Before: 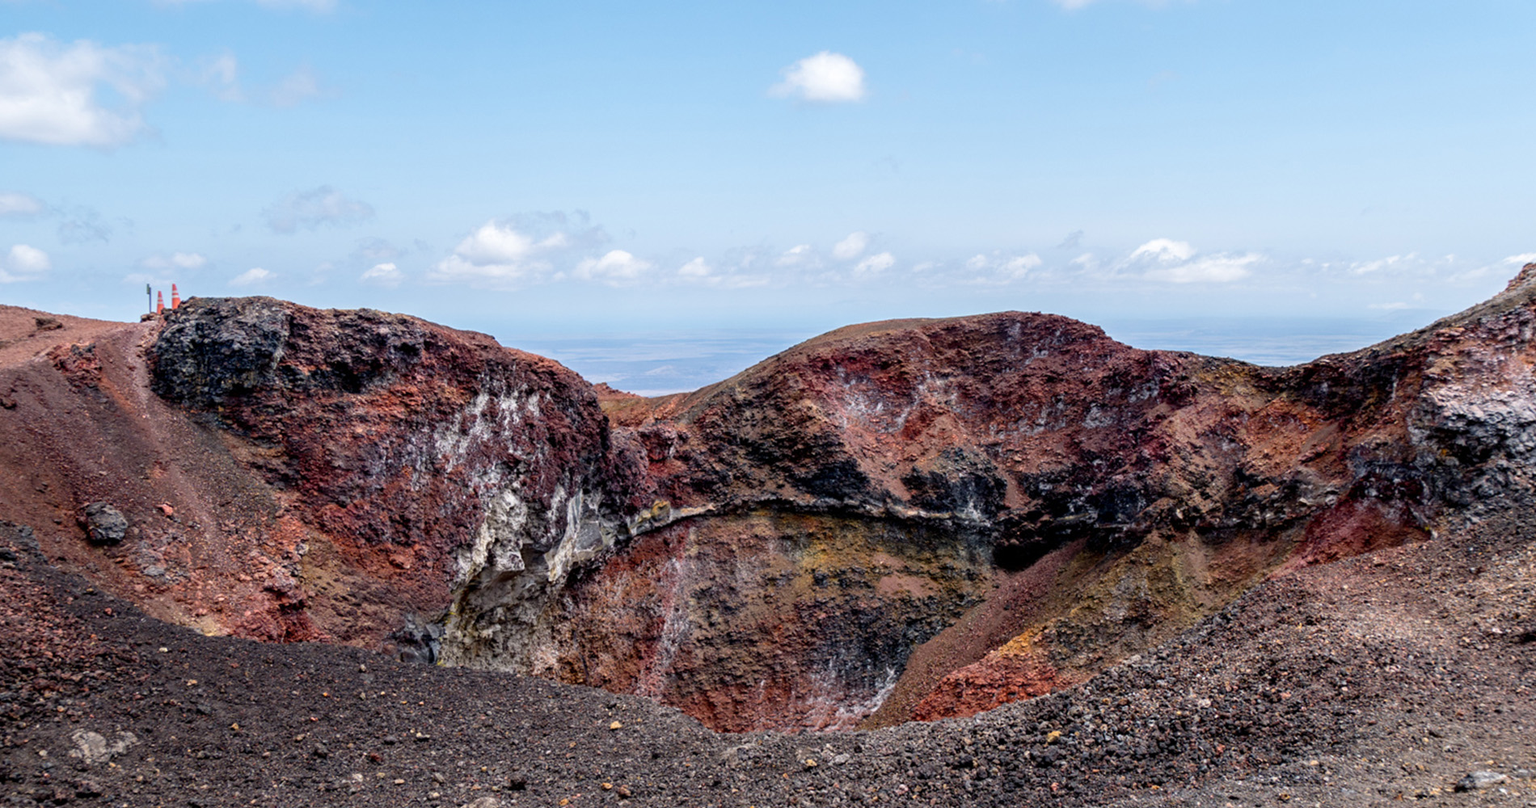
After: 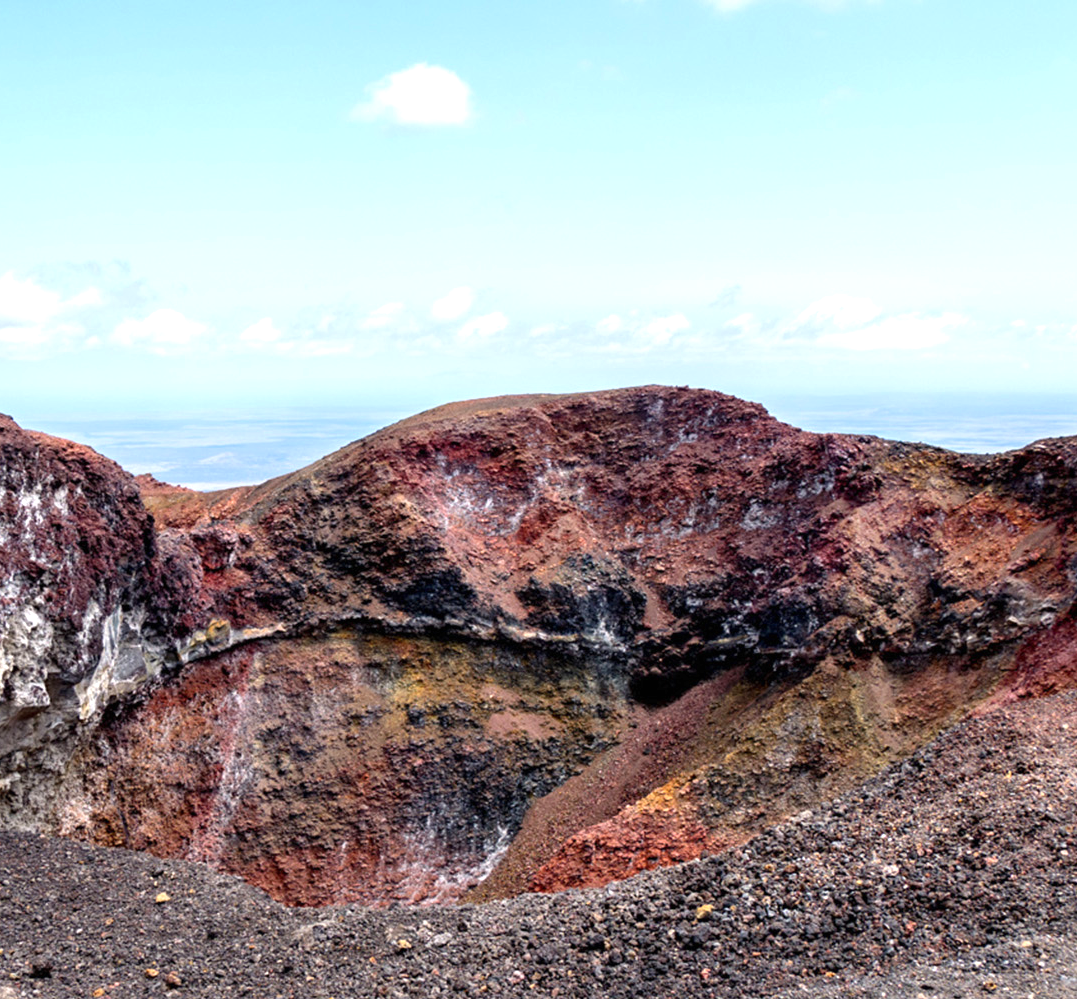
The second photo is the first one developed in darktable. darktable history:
crop: left 31.551%, top 0.002%, right 11.761%
exposure: black level correction 0, exposure 0.589 EV, compensate highlight preservation false
